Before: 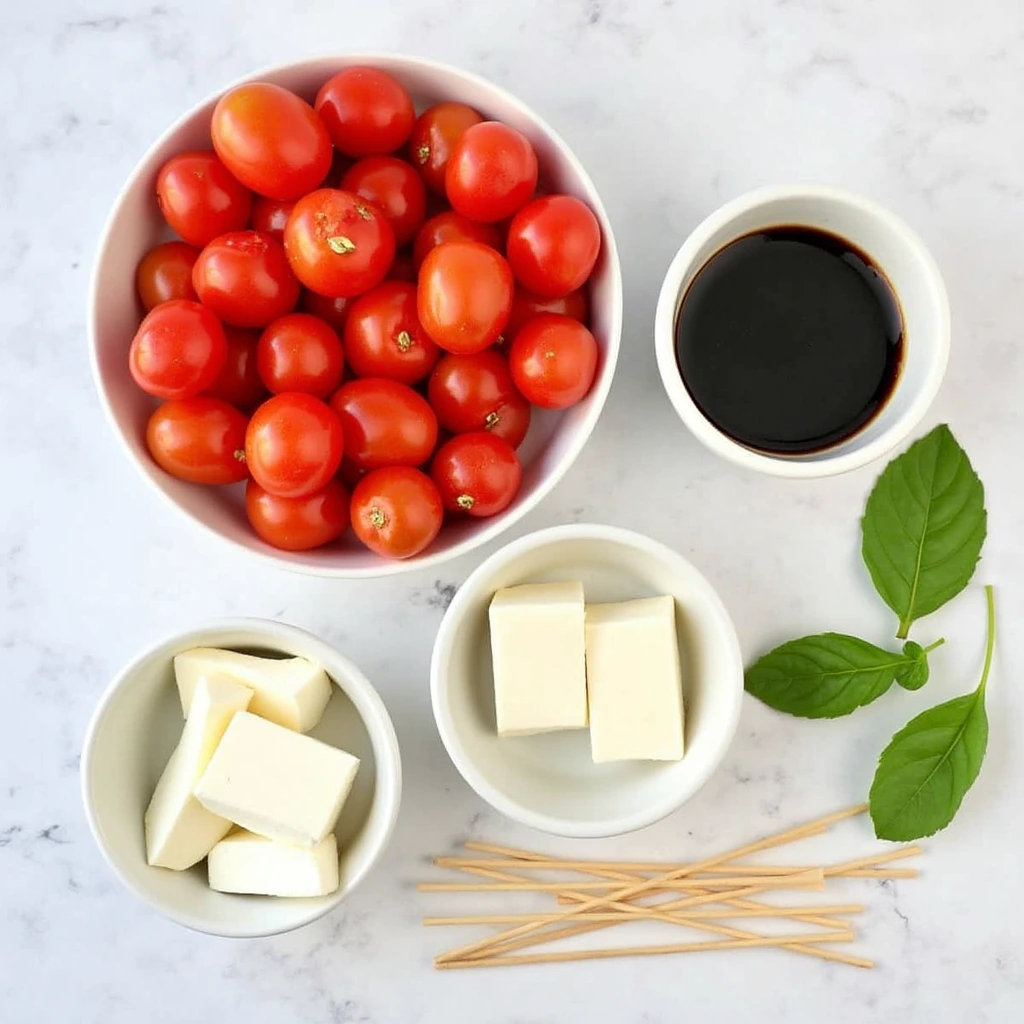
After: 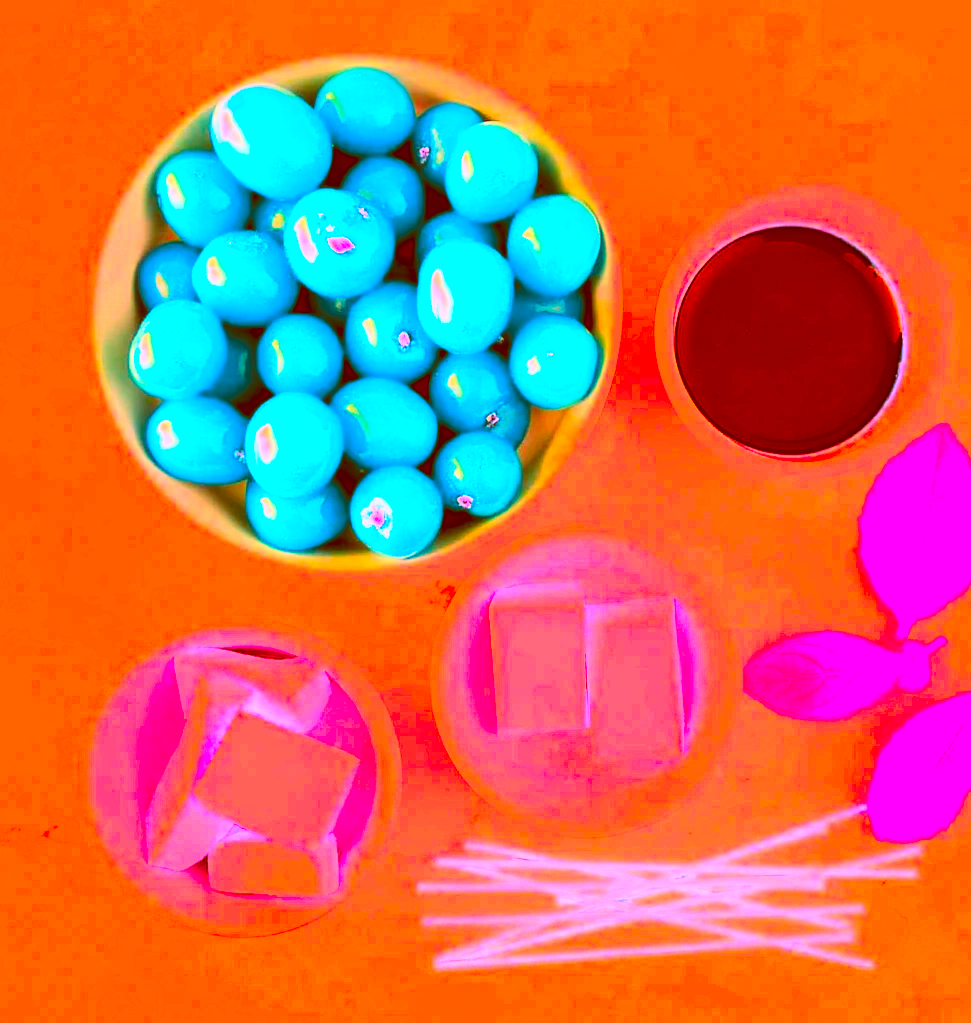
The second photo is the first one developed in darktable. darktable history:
base curve: curves: ch0 [(0, 0) (0.007, 0.004) (0.027, 0.03) (0.046, 0.07) (0.207, 0.54) (0.442, 0.872) (0.673, 0.972) (1, 1)]
crop and rotate: left 0%, right 5.11%
color correction: highlights a* -39.44, highlights b* -39.85, shadows a* -39.52, shadows b* -39.98, saturation -2.97
